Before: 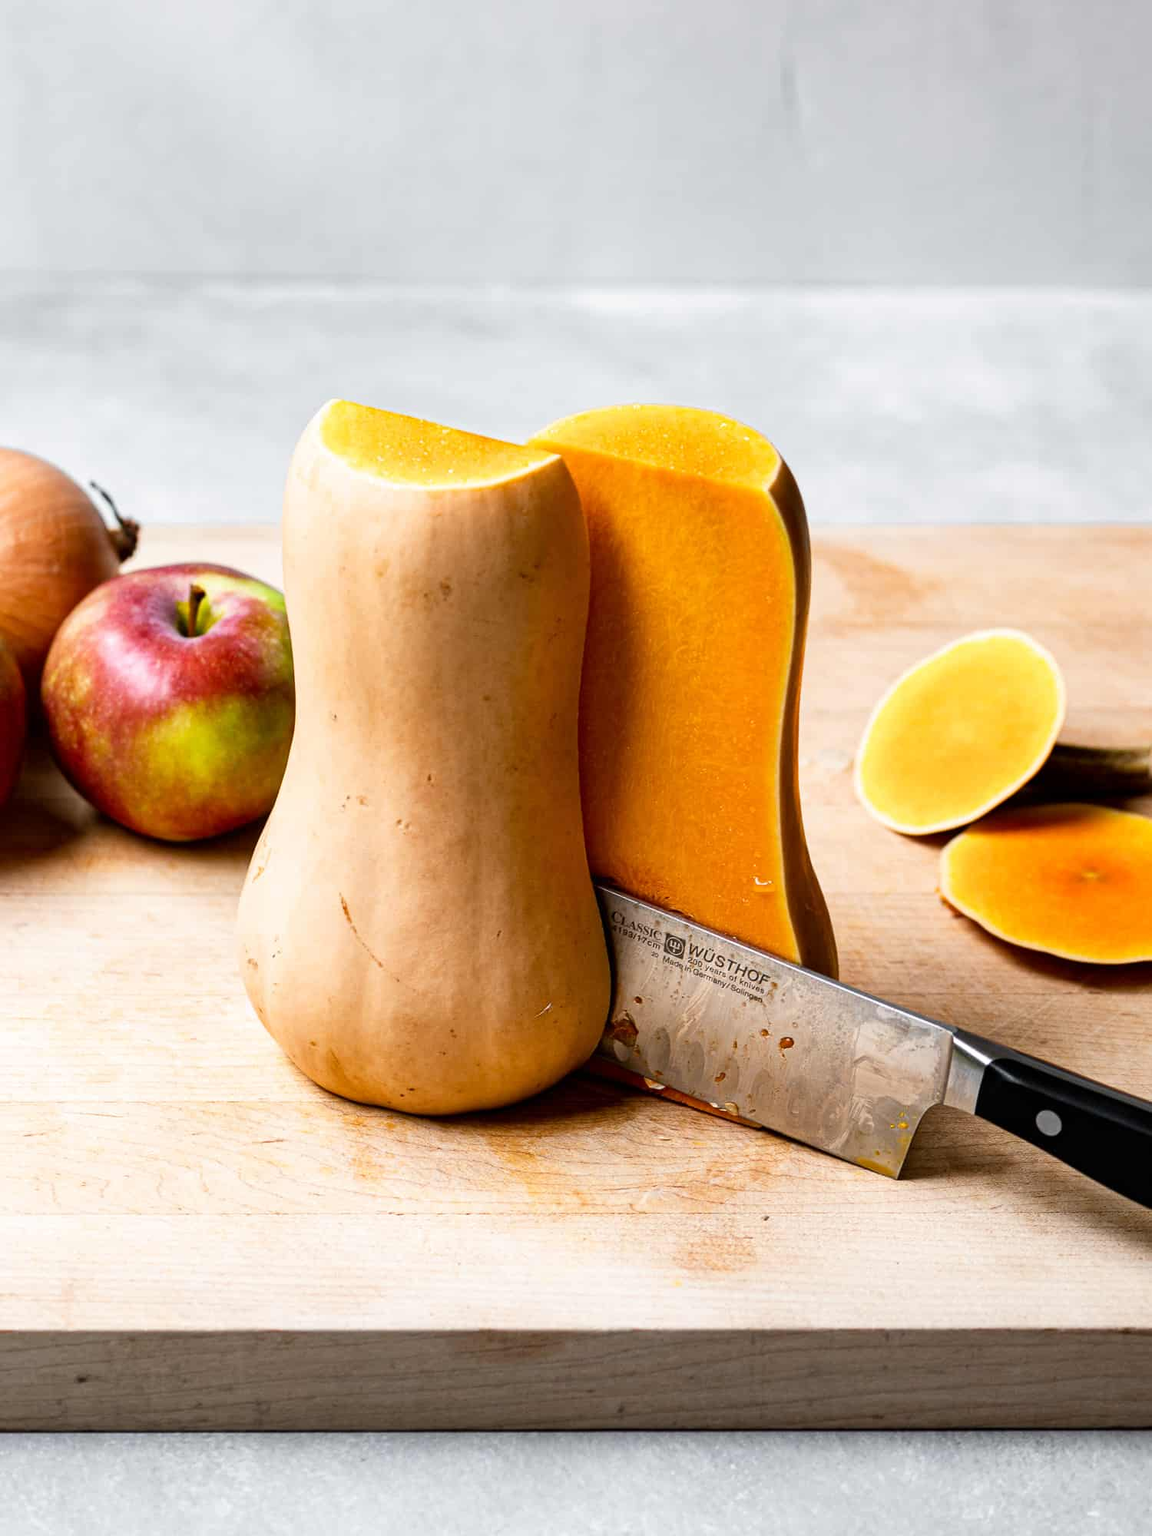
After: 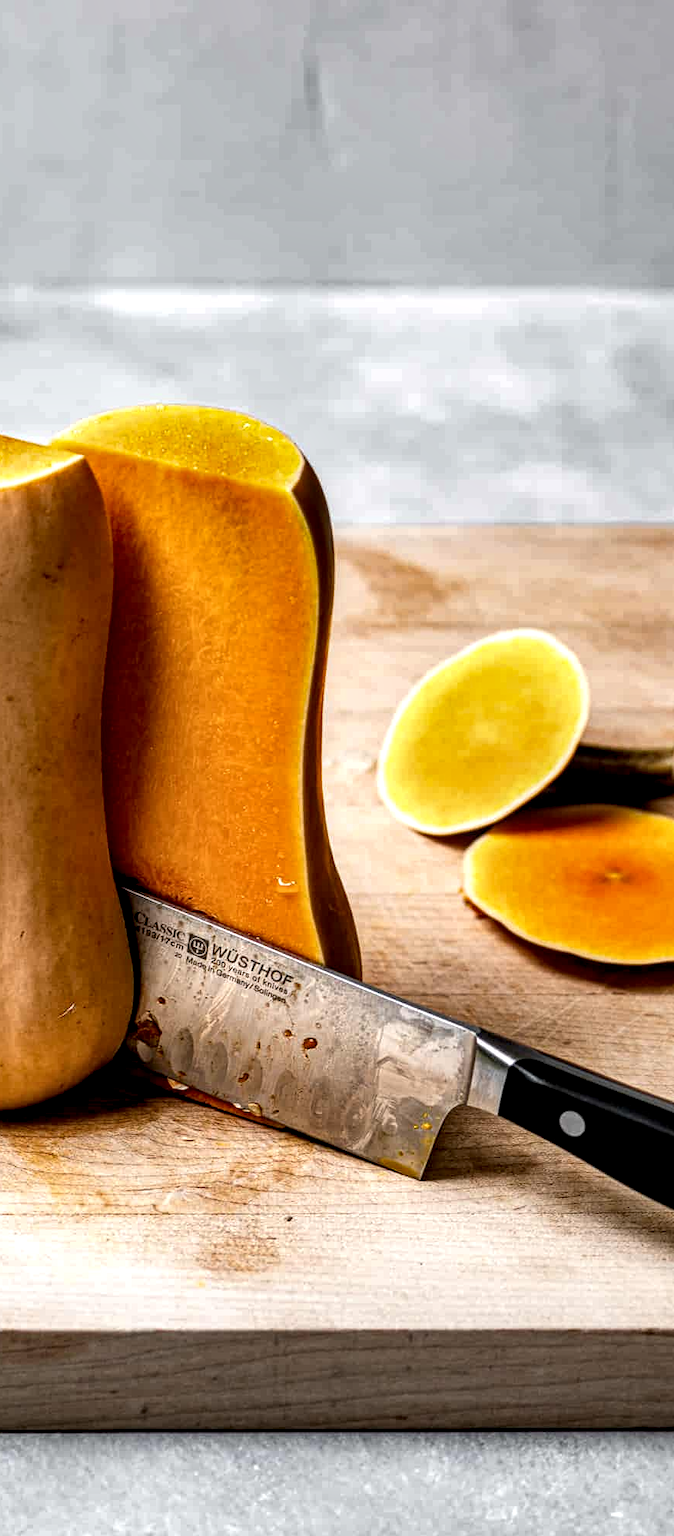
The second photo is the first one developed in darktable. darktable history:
crop: left 41.402%
local contrast: highlights 79%, shadows 56%, detail 175%, midtone range 0.428
shadows and highlights: low approximation 0.01, soften with gaussian
